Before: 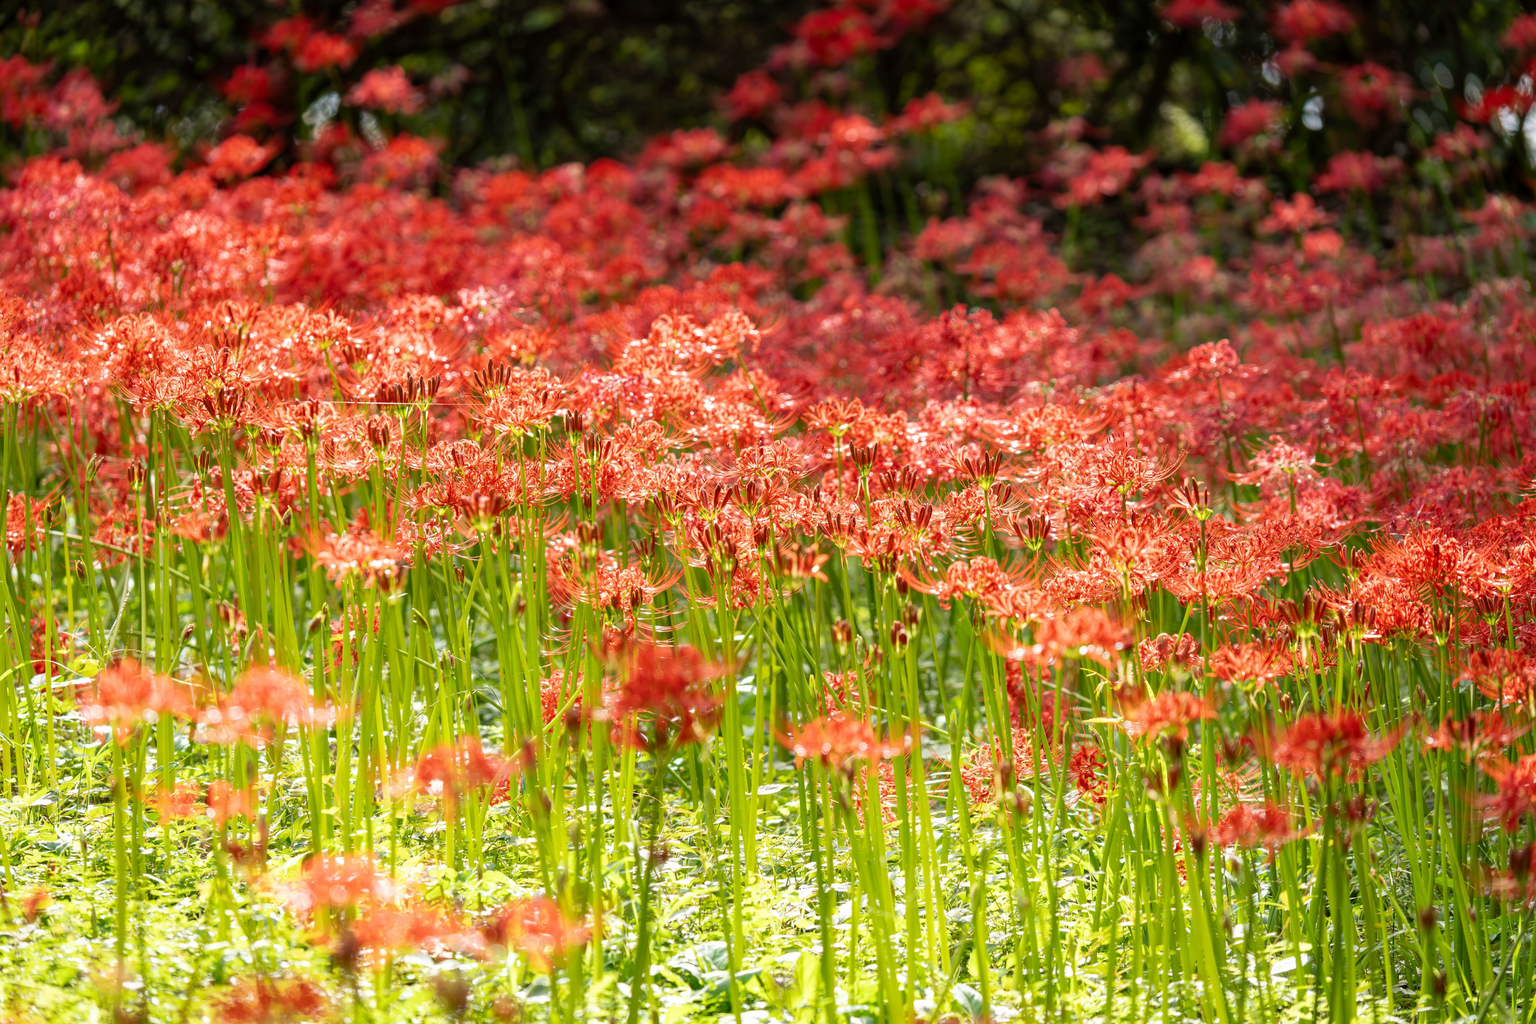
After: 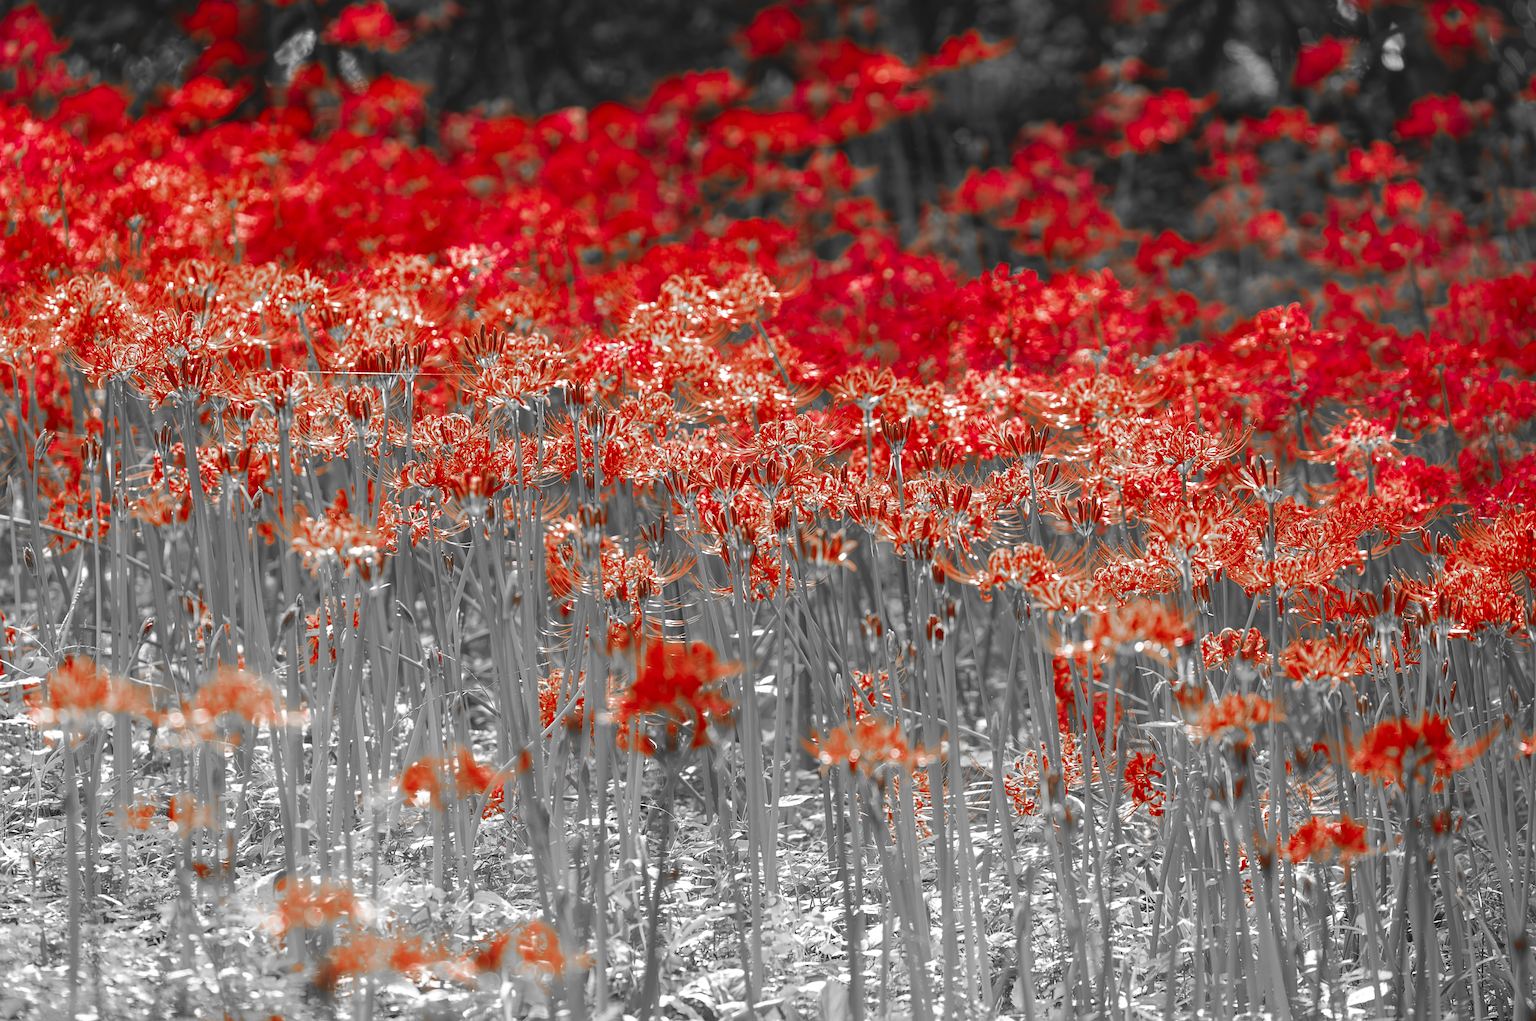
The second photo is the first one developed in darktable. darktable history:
sharpen: on, module defaults
exposure: black level correction -0.007, exposure 0.071 EV, compensate highlight preservation false
crop: left 3.572%, top 6.517%, right 6.094%, bottom 3.269%
shadows and highlights: shadows 24.93, highlights -23.57
color zones: curves: ch0 [(0, 0.352) (0.143, 0.407) (0.286, 0.386) (0.429, 0.431) (0.571, 0.829) (0.714, 0.853) (0.857, 0.833) (1, 0.352)]; ch1 [(0, 0.604) (0.072, 0.726) (0.096, 0.608) (0.205, 0.007) (0.571, -0.006) (0.839, -0.013) (0.857, -0.012) (1, 0.604)]
